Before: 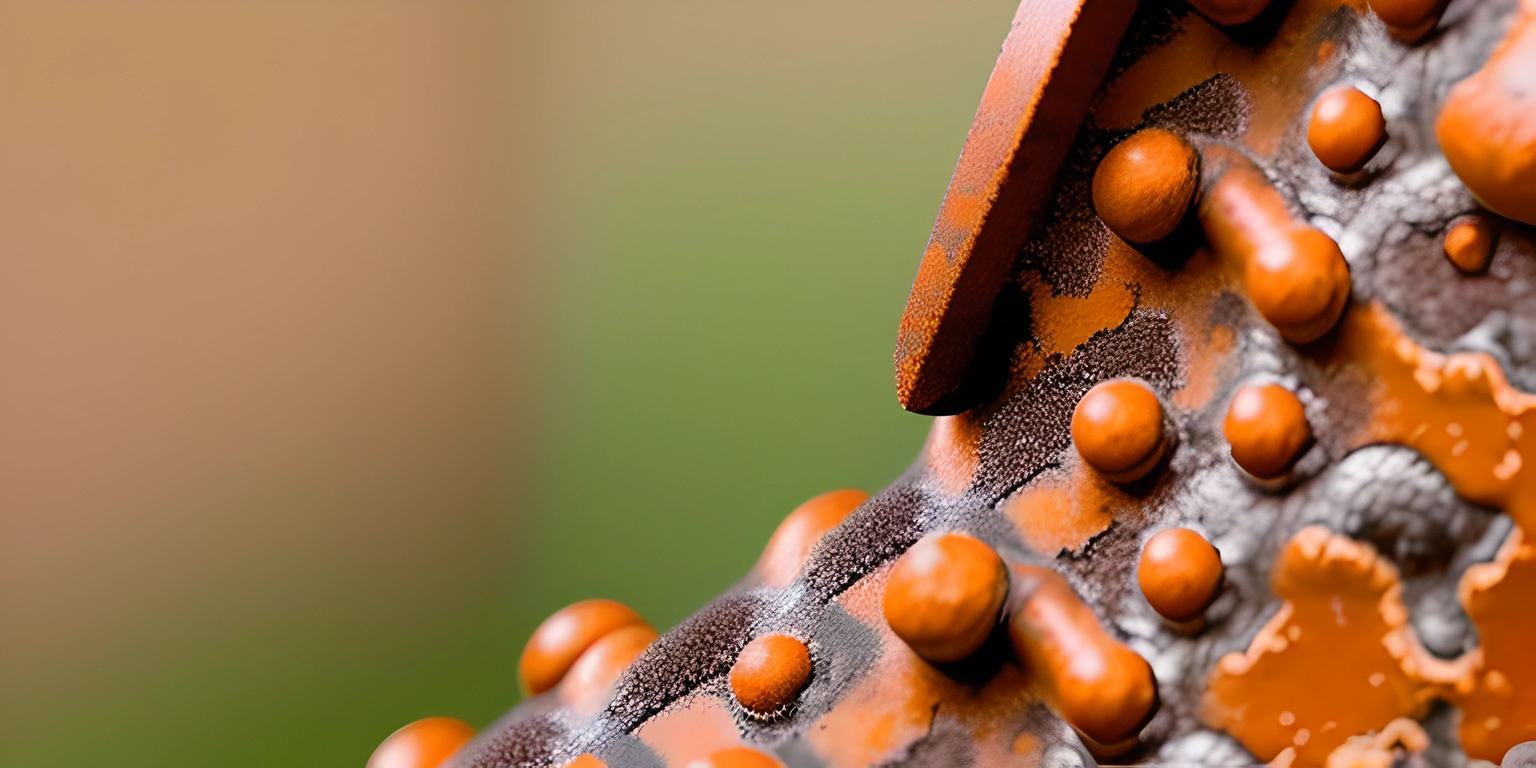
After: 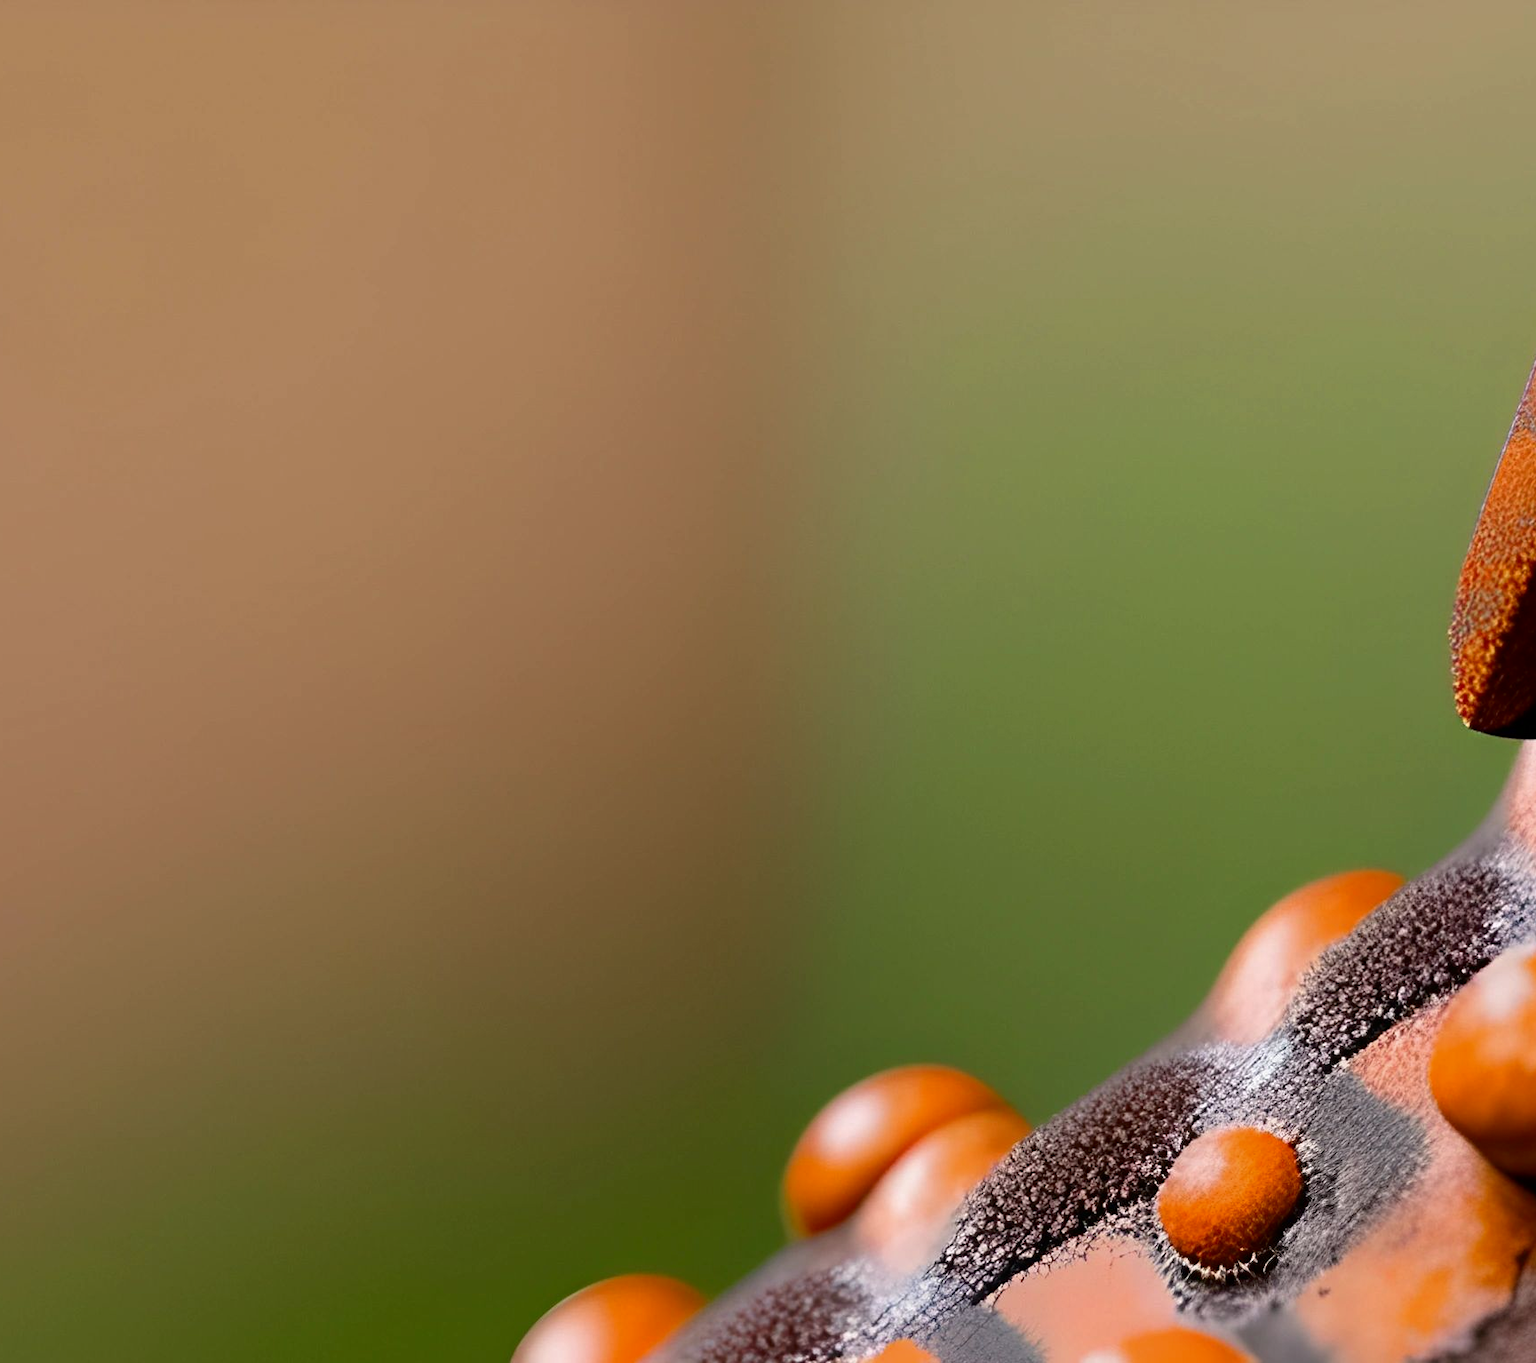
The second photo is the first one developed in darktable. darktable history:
contrast brightness saturation: brightness -0.09
crop: left 5.114%, right 38.589%
